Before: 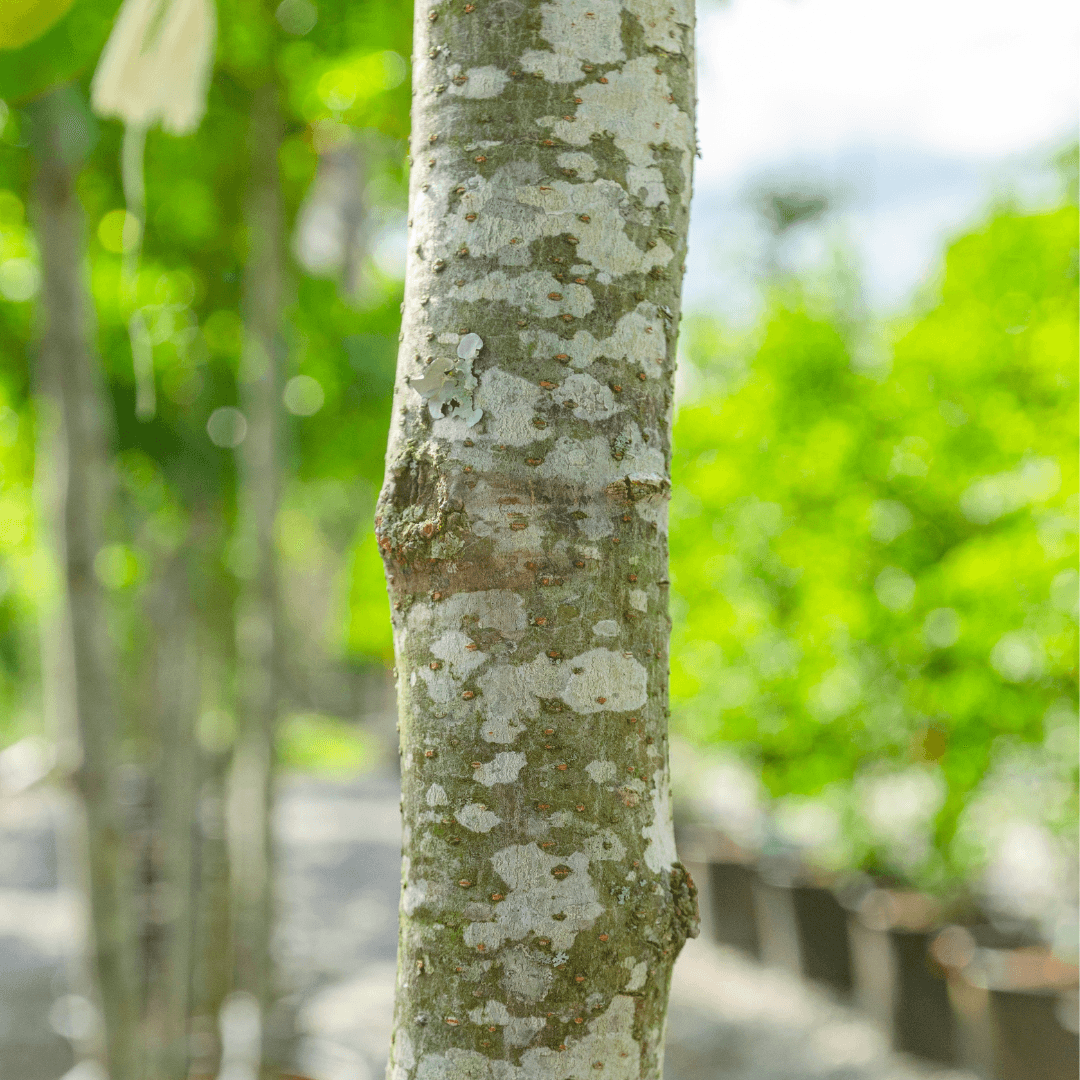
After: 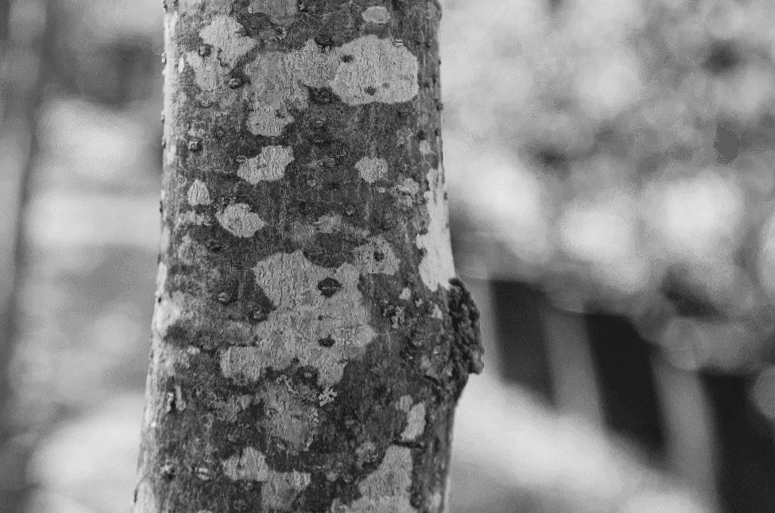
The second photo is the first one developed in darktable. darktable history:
base curve: curves: ch0 [(0, 0) (0.204, 0.334) (0.55, 0.733) (1, 1)], preserve colors none
white balance: red 1.127, blue 0.943
contrast brightness saturation: contrast -0.03, brightness -0.59, saturation -1
crop and rotate: left 13.306%, top 48.129%, bottom 2.928%
rotate and perspective: rotation 0.72°, lens shift (vertical) -0.352, lens shift (horizontal) -0.051, crop left 0.152, crop right 0.859, crop top 0.019, crop bottom 0.964
